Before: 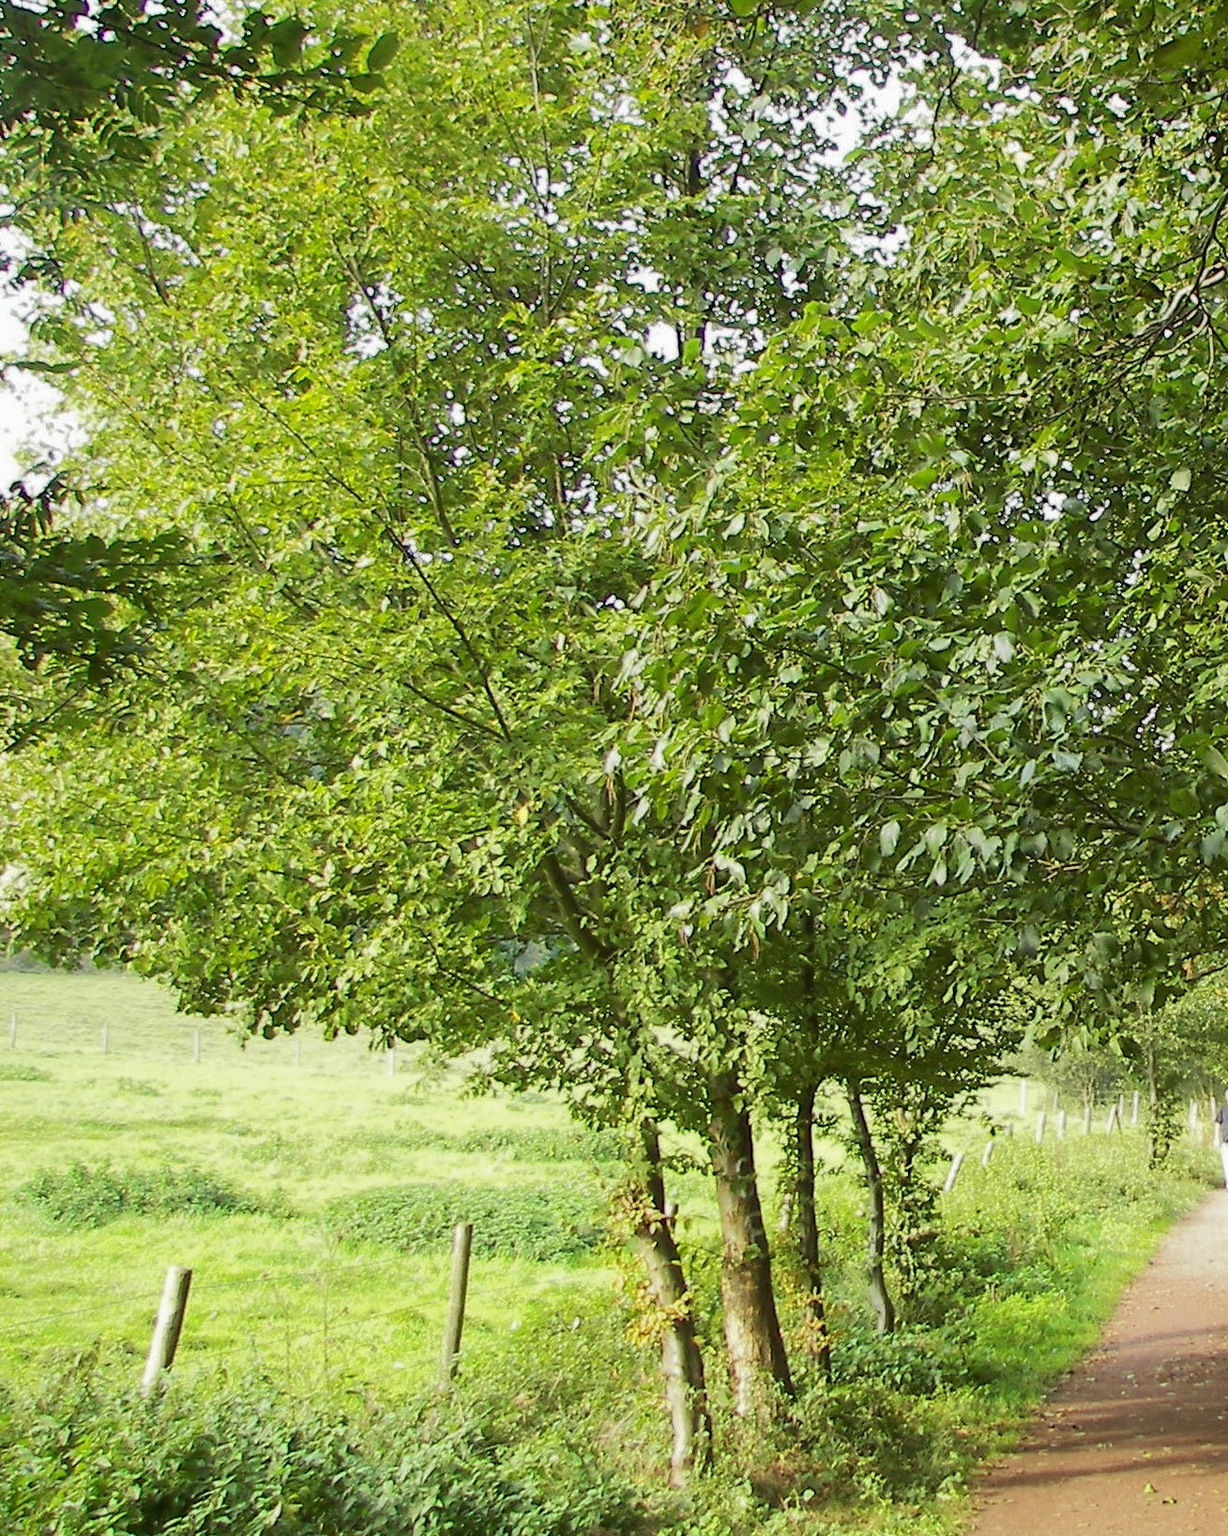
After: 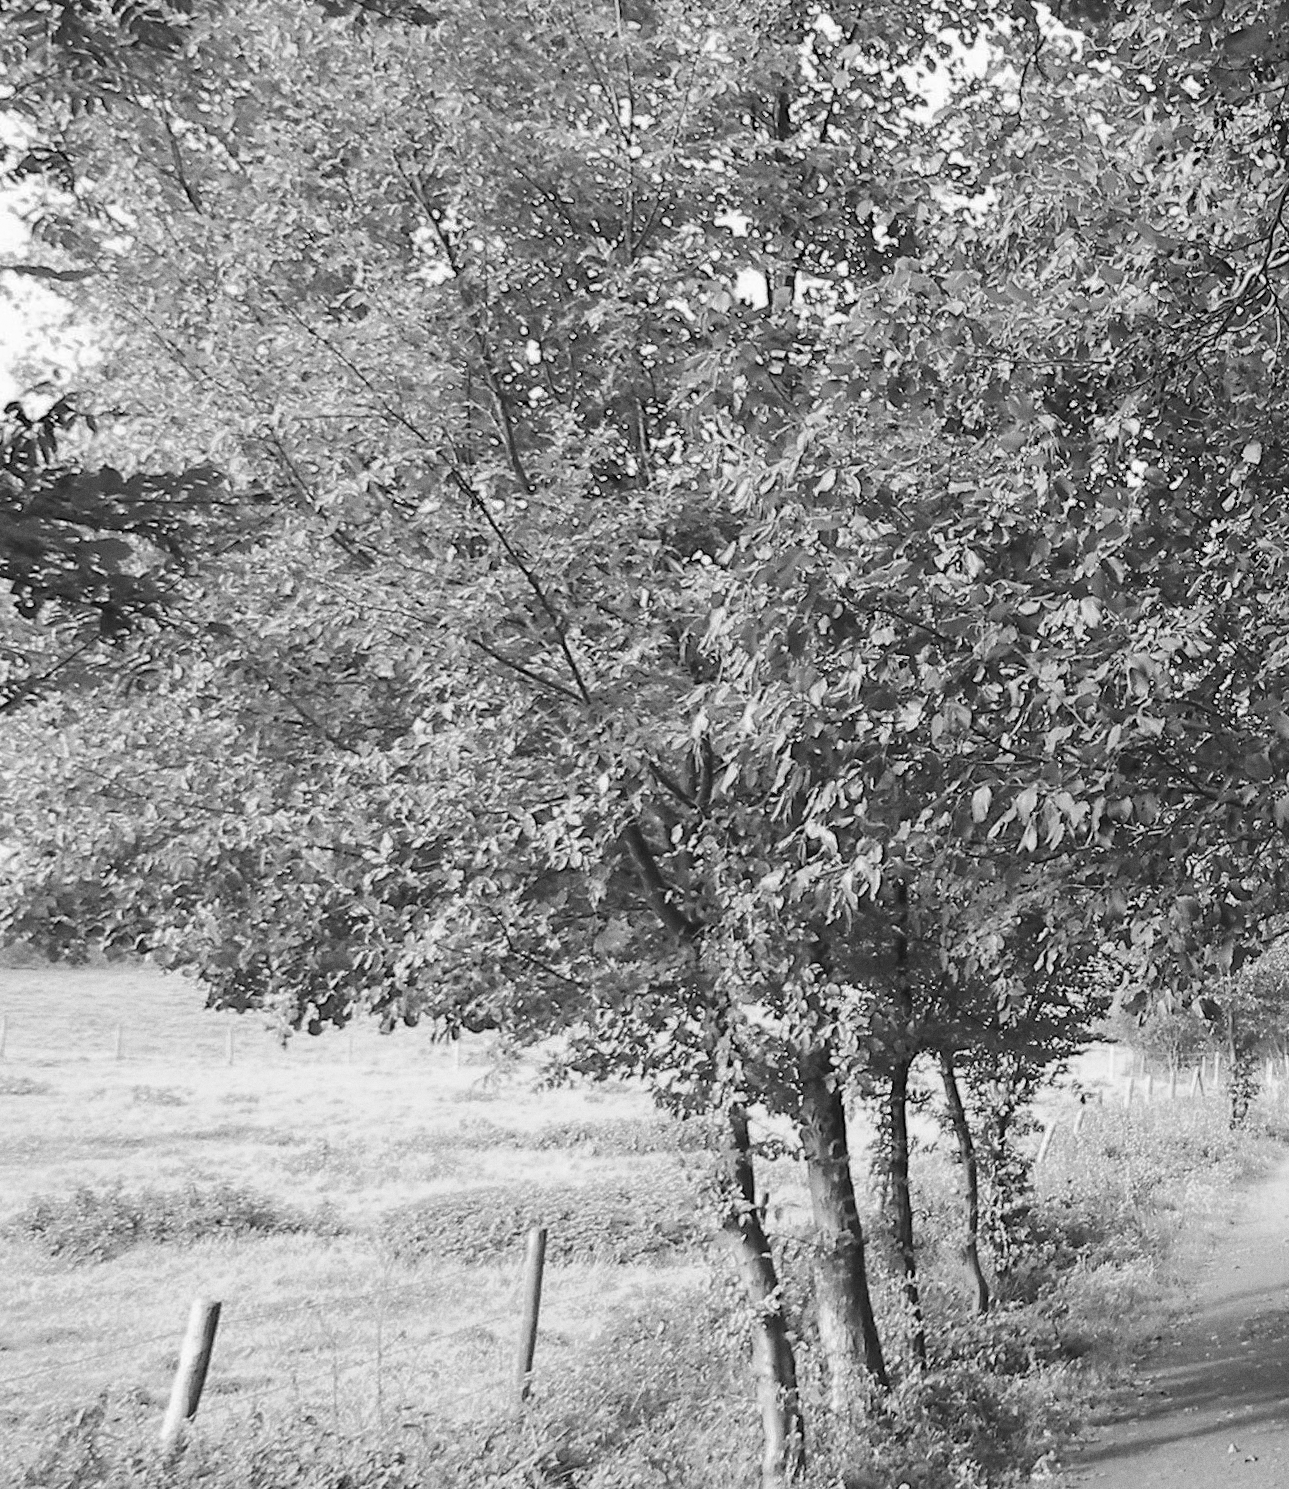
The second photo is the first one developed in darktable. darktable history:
rotate and perspective: rotation -0.013°, lens shift (vertical) -0.027, lens shift (horizontal) 0.178, crop left 0.016, crop right 0.989, crop top 0.082, crop bottom 0.918
monochrome: on, module defaults
grain: on, module defaults
